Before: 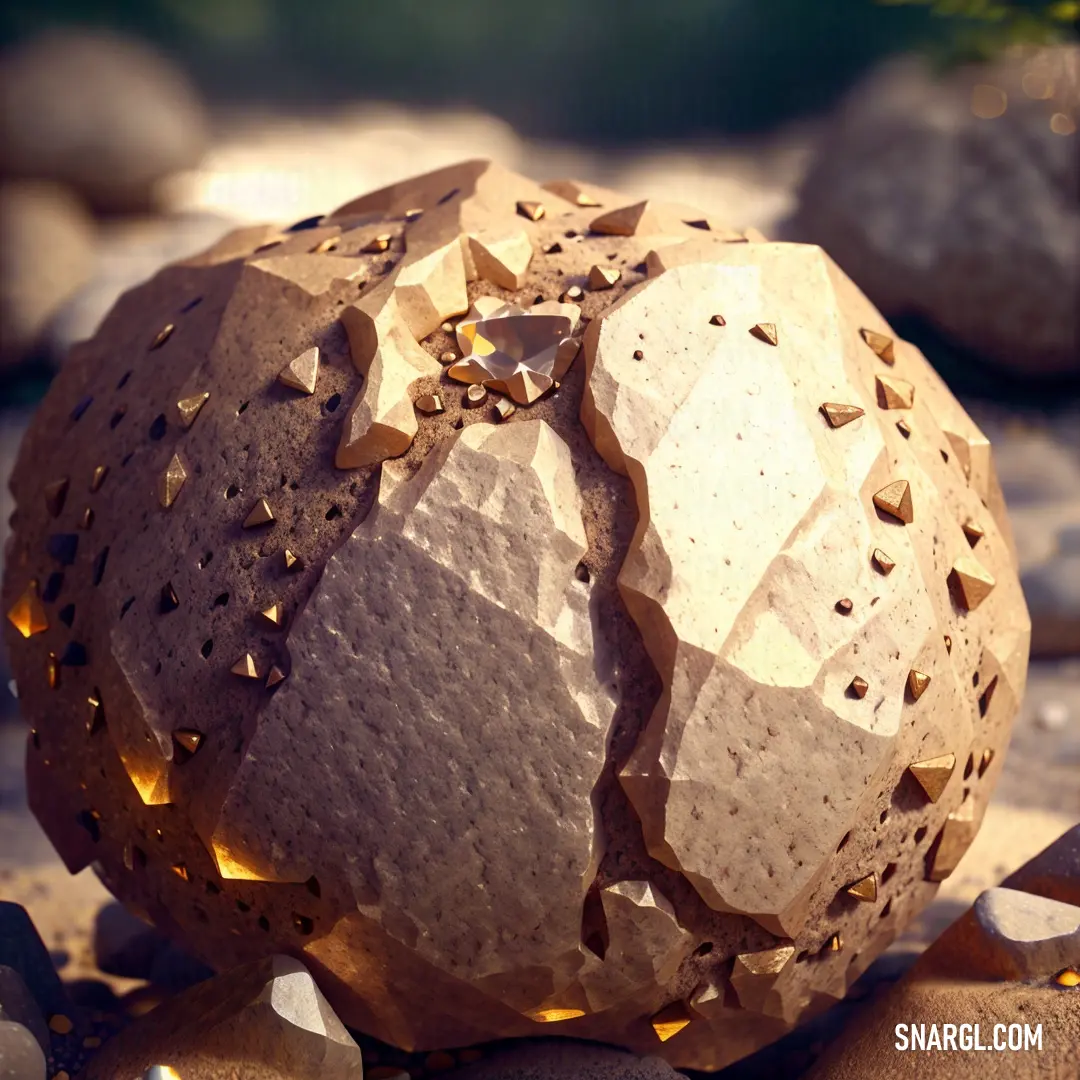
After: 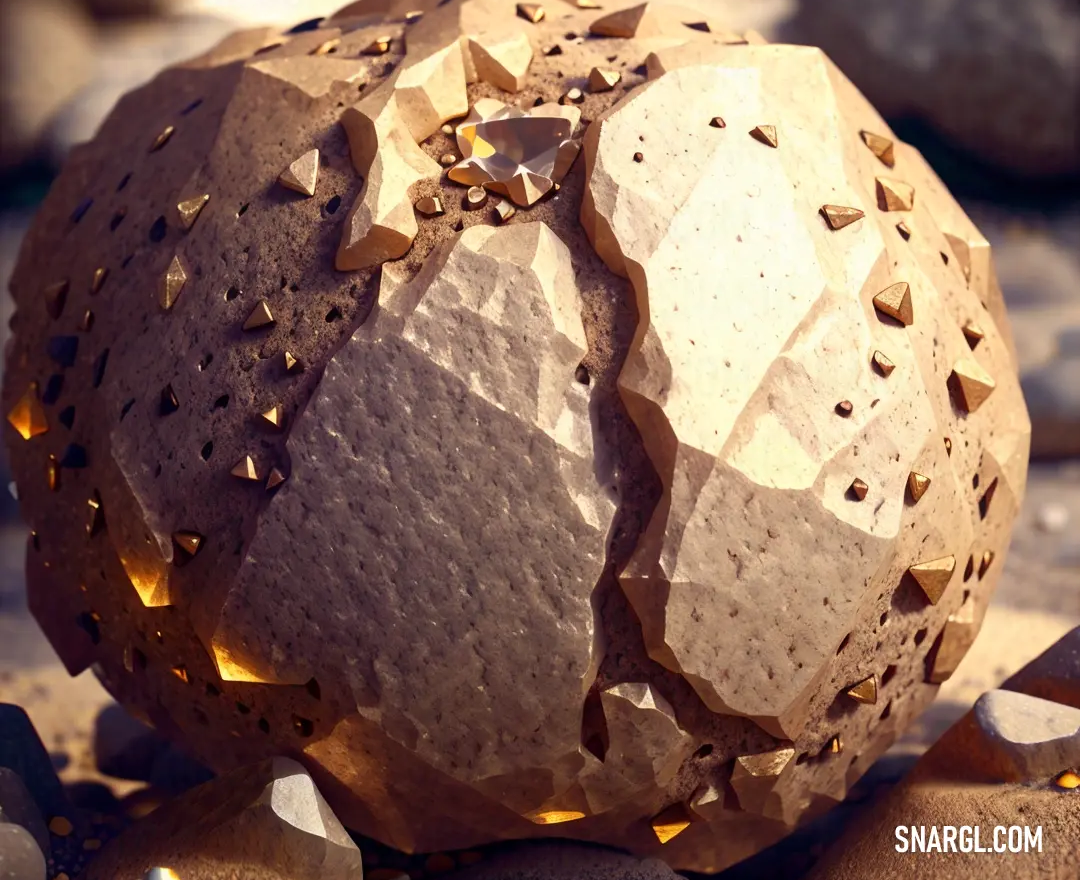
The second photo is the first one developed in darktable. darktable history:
contrast brightness saturation: contrast 0.071
crop and rotate: top 18.445%
